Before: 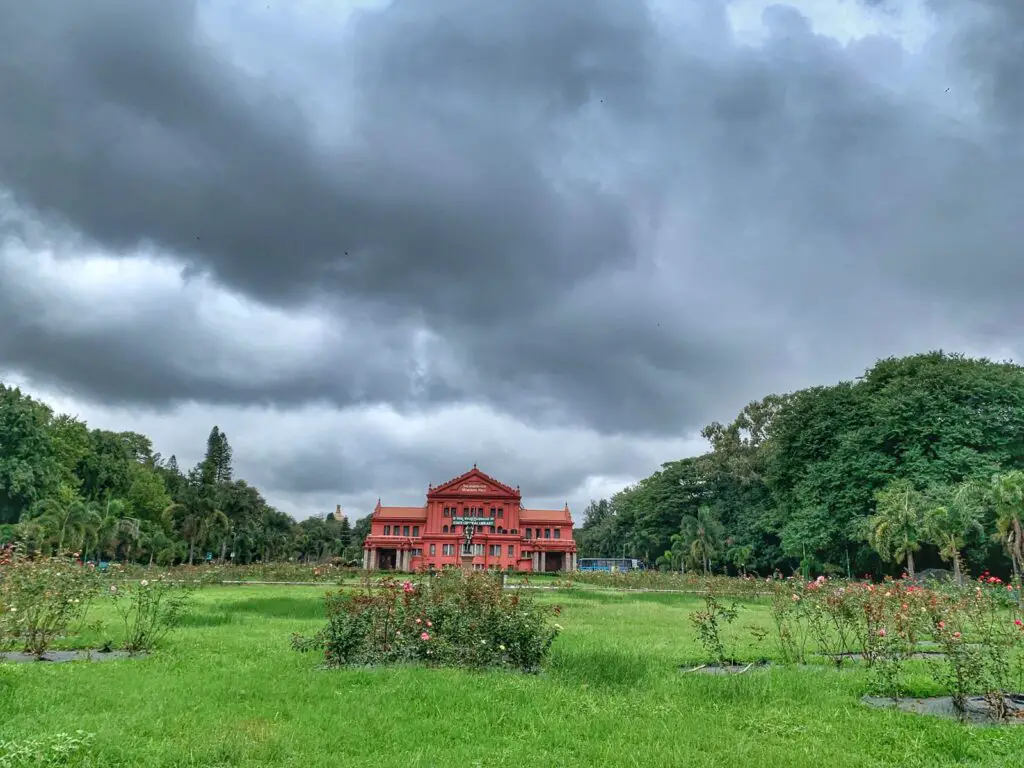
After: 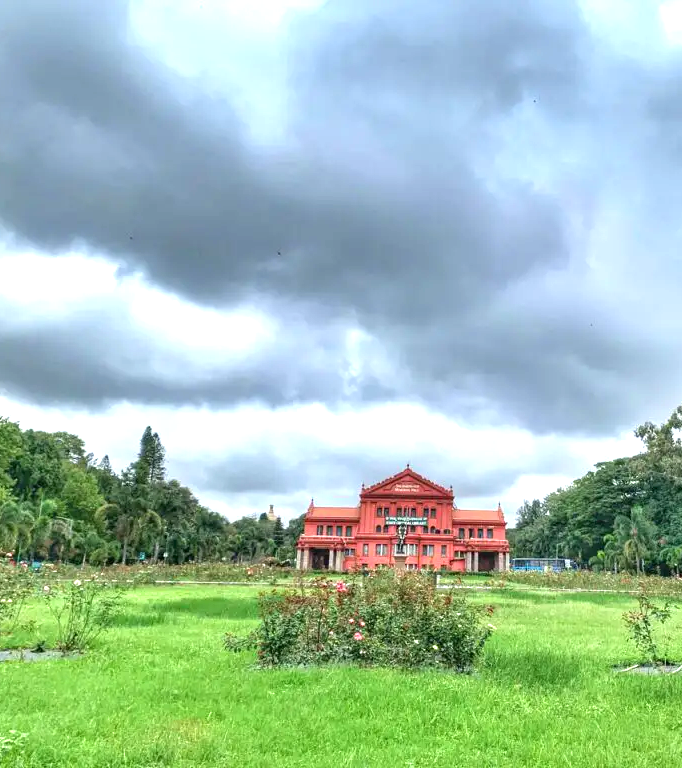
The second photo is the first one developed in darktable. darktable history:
crop and rotate: left 6.617%, right 26.717%
exposure: exposure 1 EV, compensate highlight preservation false
